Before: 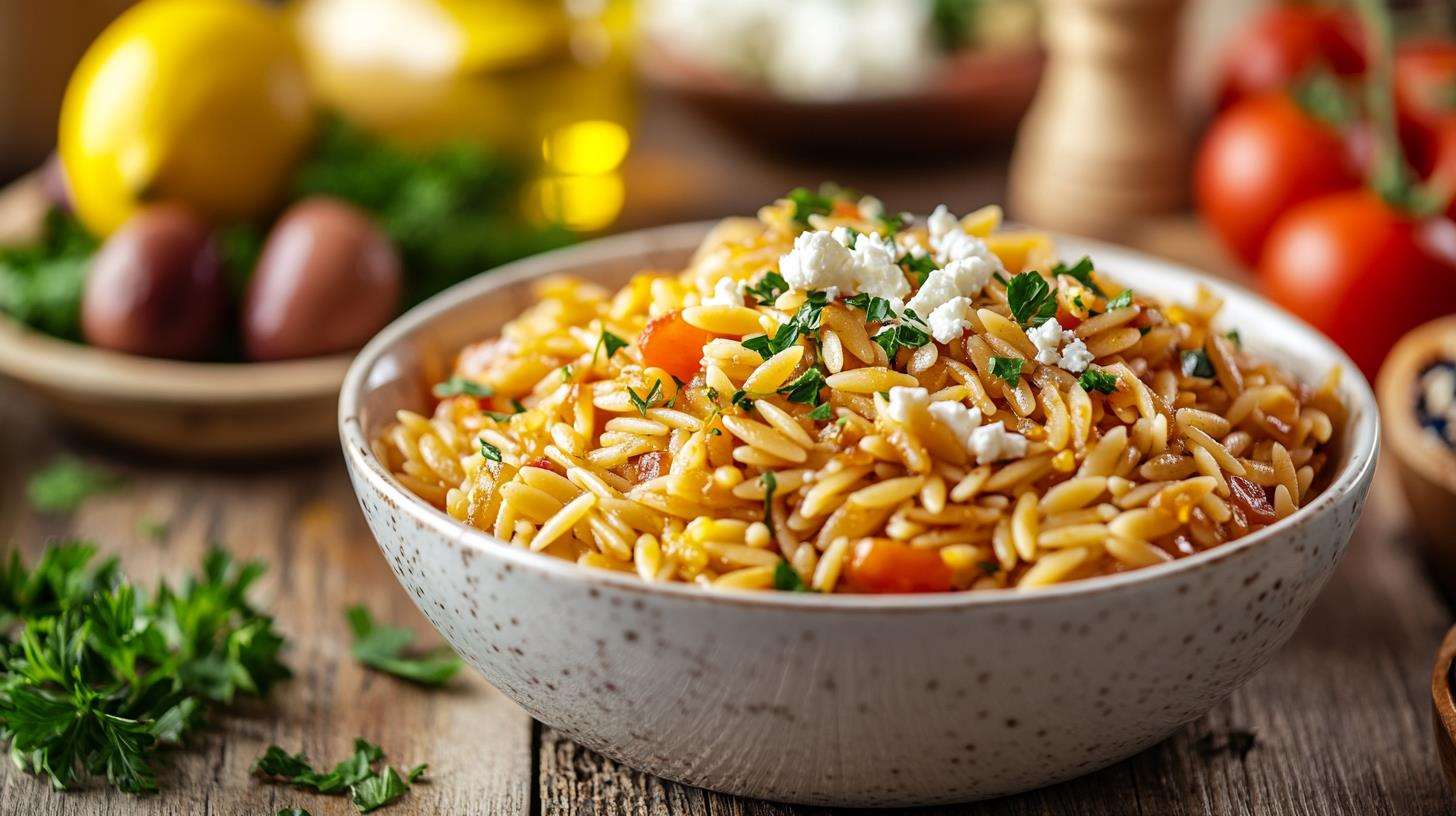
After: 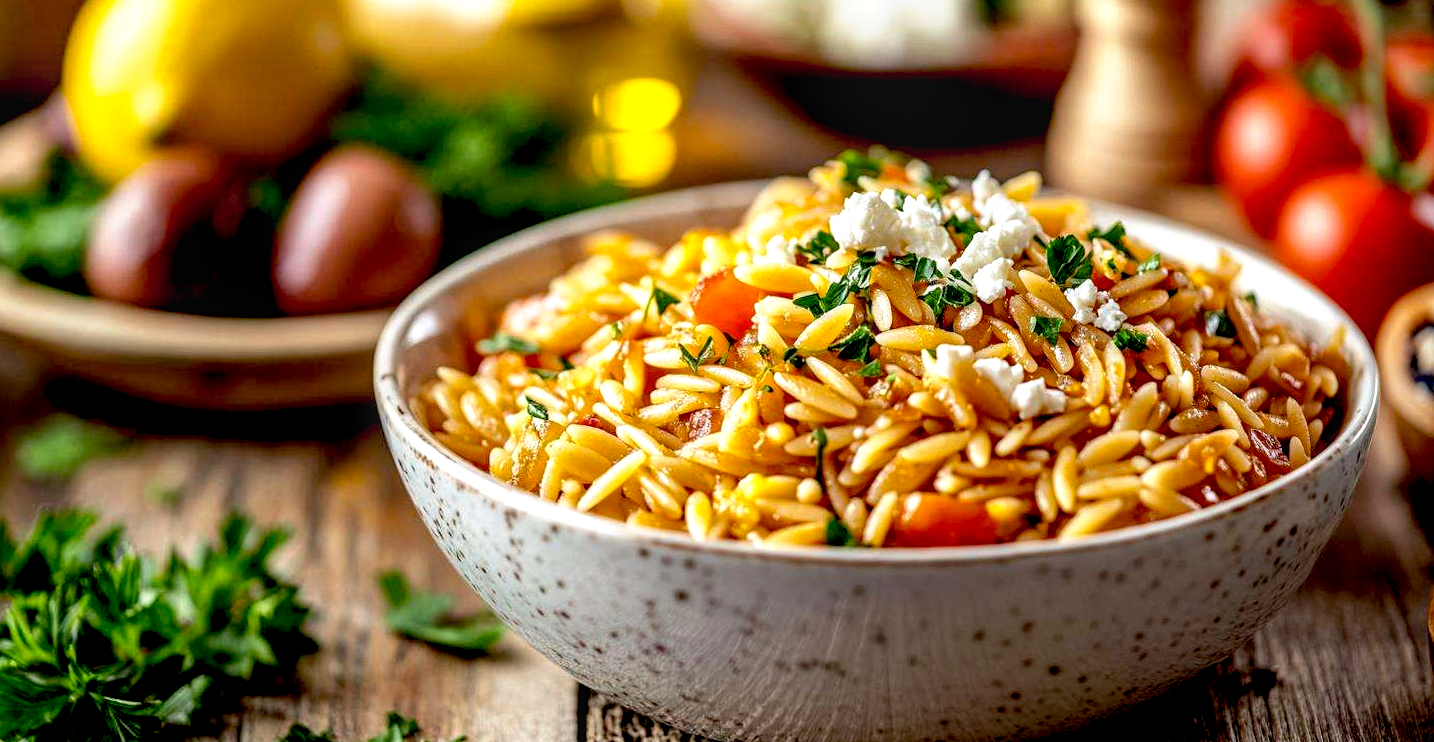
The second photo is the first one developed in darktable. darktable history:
local contrast: on, module defaults
exposure: black level correction 0.007, exposure 0.159 EV, compensate highlight preservation false
base curve: curves: ch0 [(0.017, 0) (0.425, 0.441) (0.844, 0.933) (1, 1)], preserve colors none
rotate and perspective: rotation -0.013°, lens shift (vertical) -0.027, lens shift (horizontal) 0.178, crop left 0.016, crop right 0.989, crop top 0.082, crop bottom 0.918
